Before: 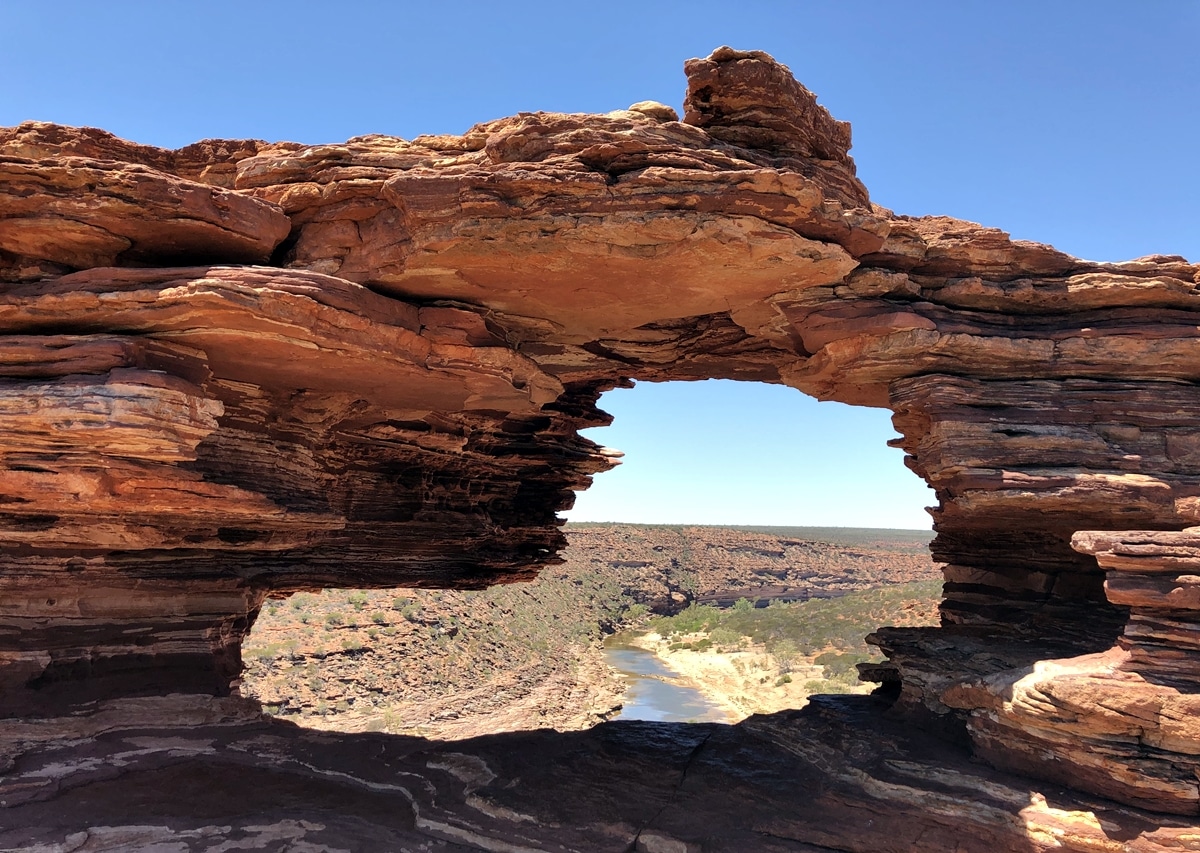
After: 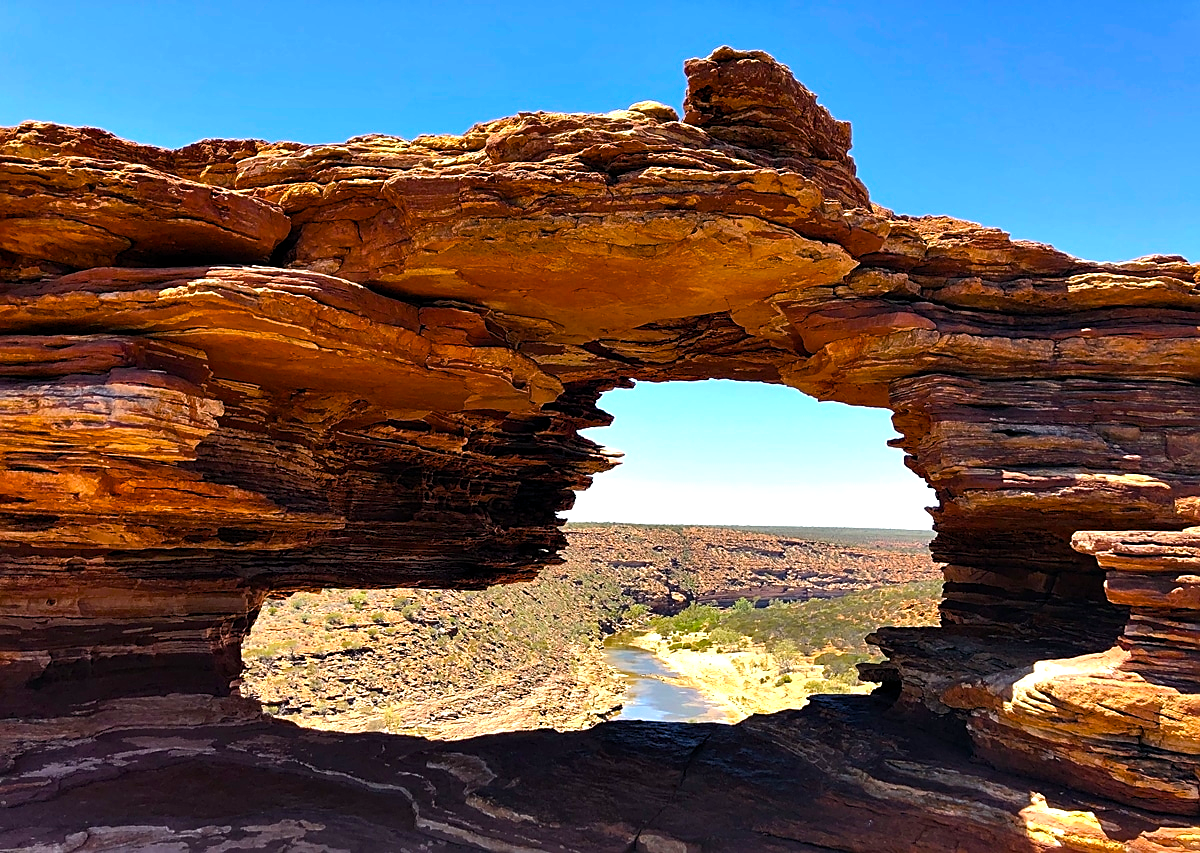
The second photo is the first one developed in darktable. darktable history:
color balance rgb: linear chroma grading › global chroma 9%, perceptual saturation grading › global saturation 36%, perceptual saturation grading › shadows 35%, perceptual brilliance grading › global brilliance 15%, perceptual brilliance grading › shadows -35%, global vibrance 15%
sharpen: on, module defaults
